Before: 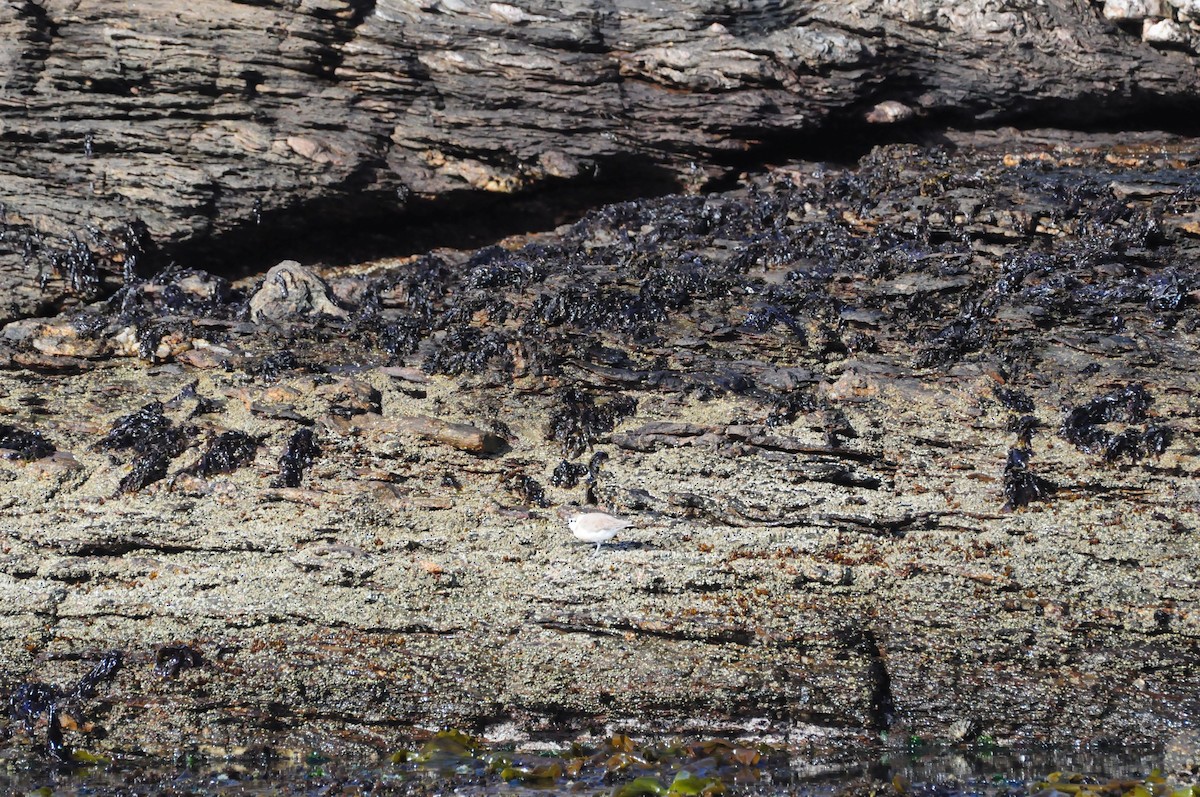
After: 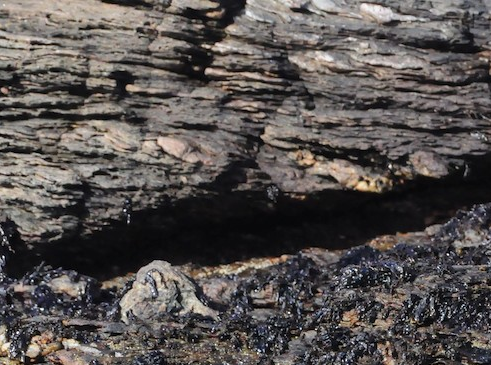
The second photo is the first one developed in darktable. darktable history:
crop and rotate: left 10.865%, top 0.057%, right 48.16%, bottom 54.041%
